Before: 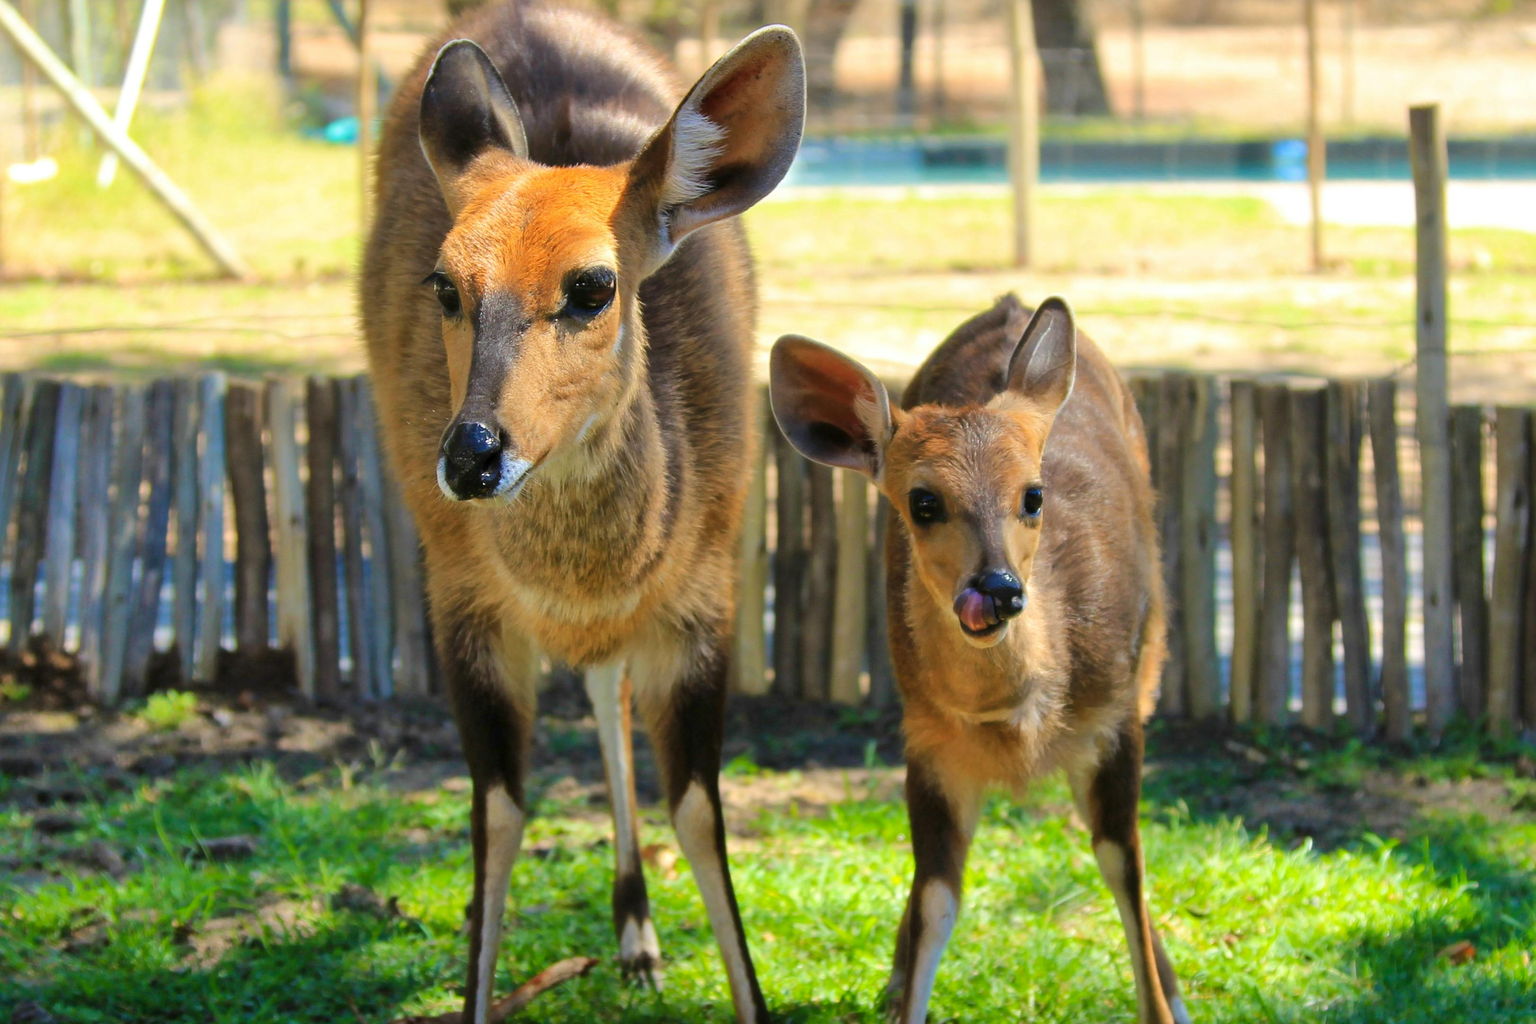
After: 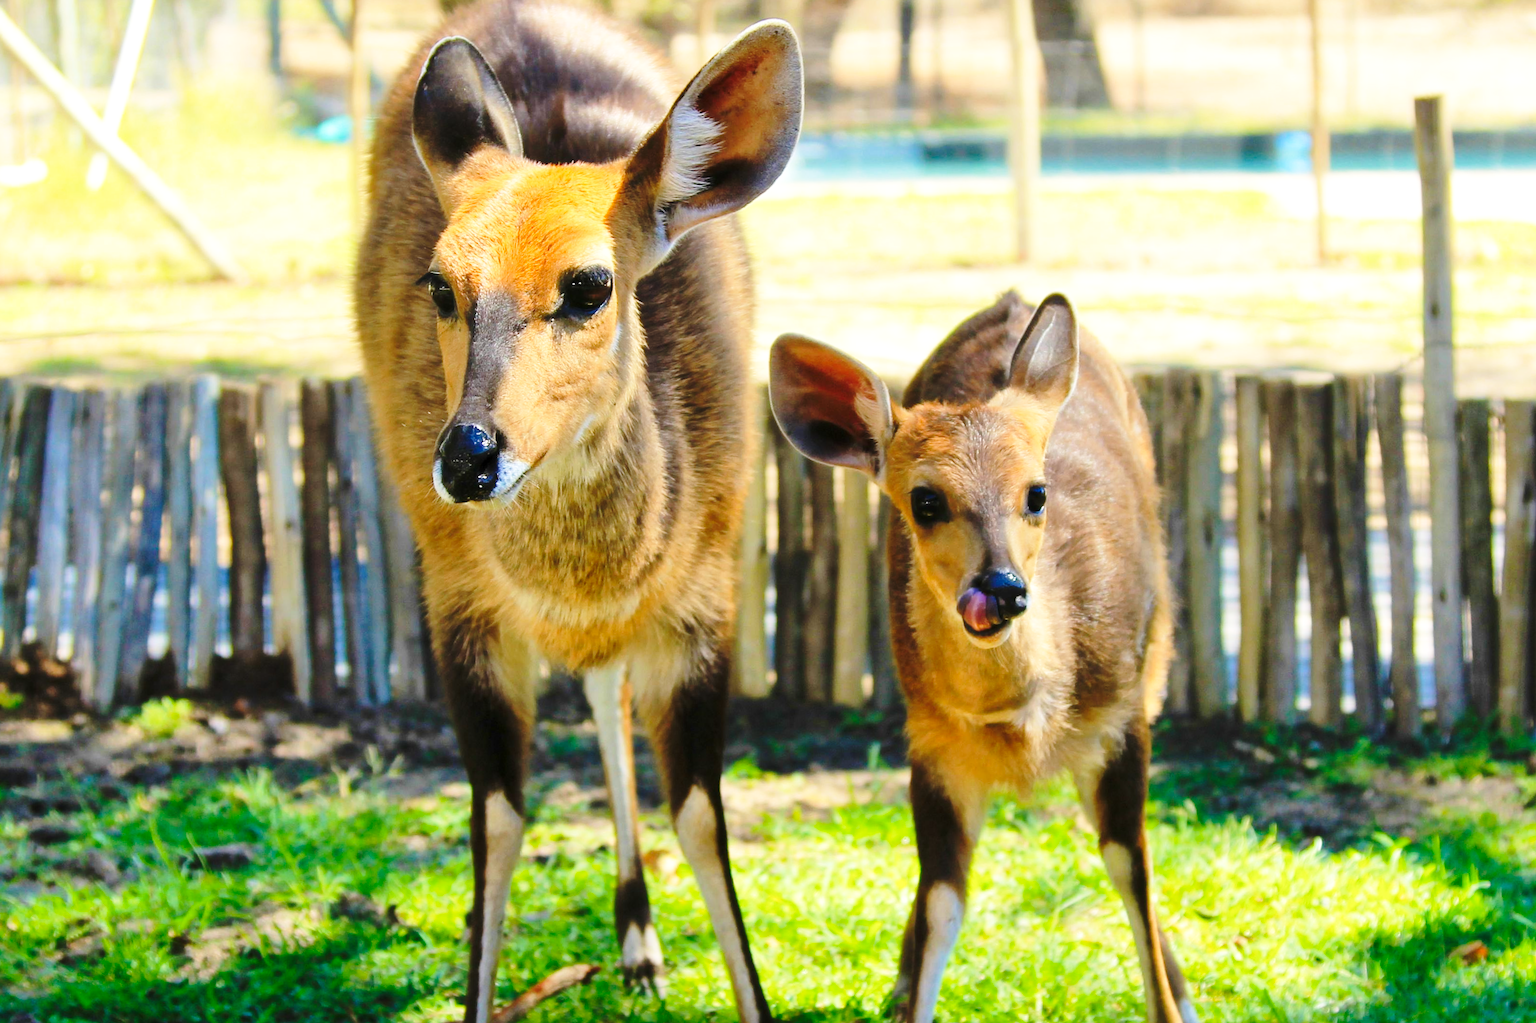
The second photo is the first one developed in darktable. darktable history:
base curve: curves: ch0 [(0, 0) (0.036, 0.037) (0.121, 0.228) (0.46, 0.76) (0.859, 0.983) (1, 1)], preserve colors none
rotate and perspective: rotation -0.45°, automatic cropping original format, crop left 0.008, crop right 0.992, crop top 0.012, crop bottom 0.988
